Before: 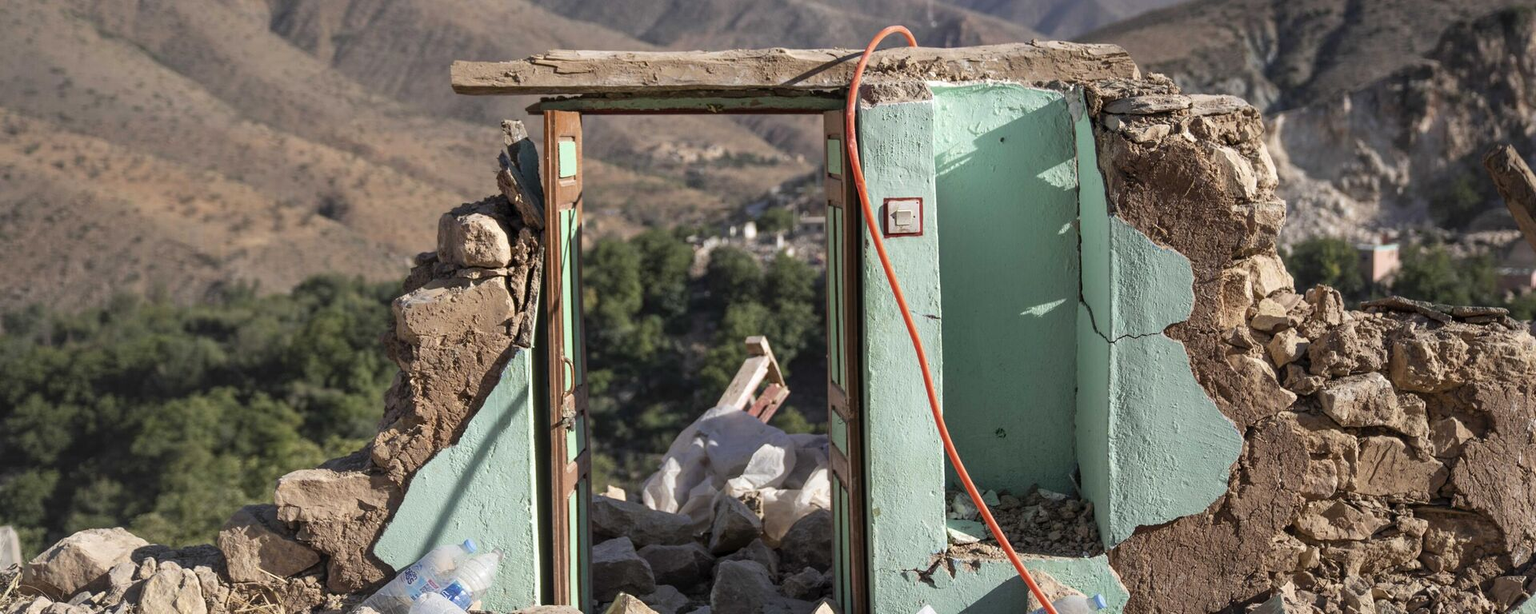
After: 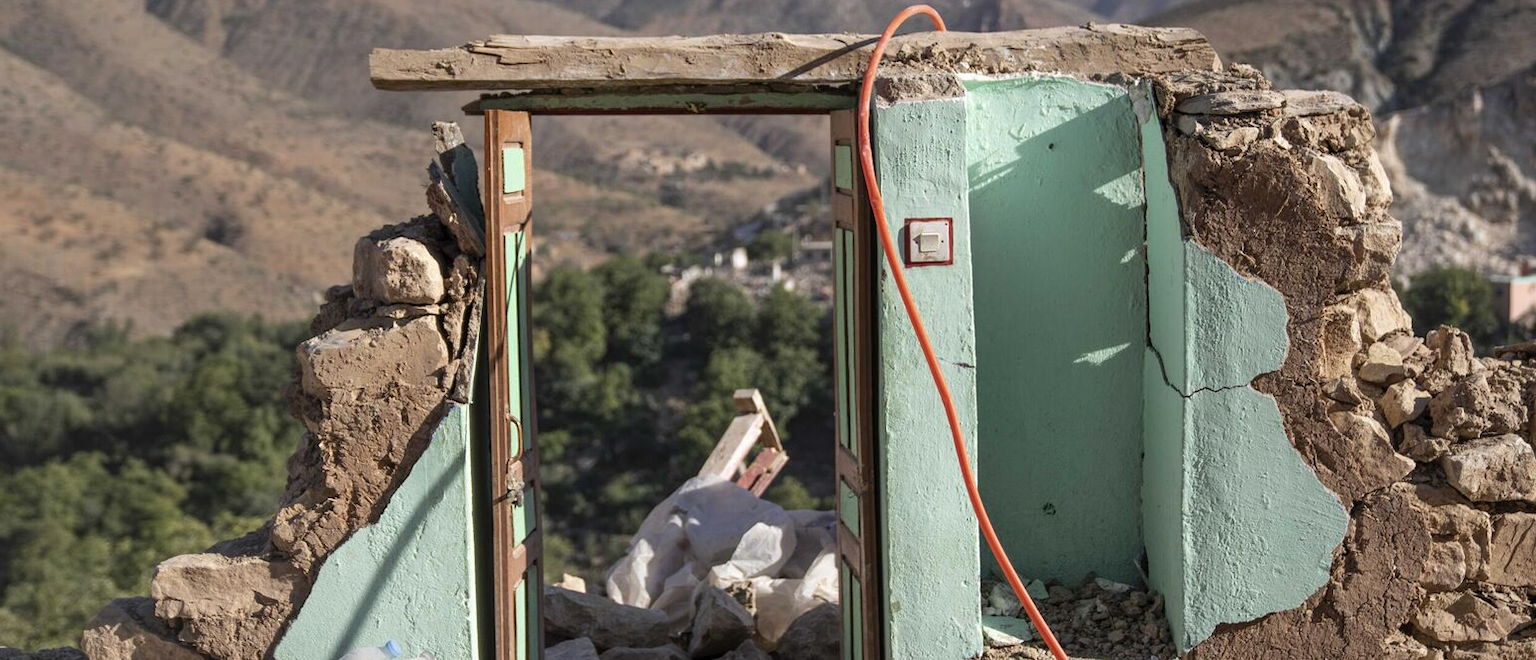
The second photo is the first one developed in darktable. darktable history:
crop: left 9.928%, top 3.622%, right 9.163%, bottom 9.312%
